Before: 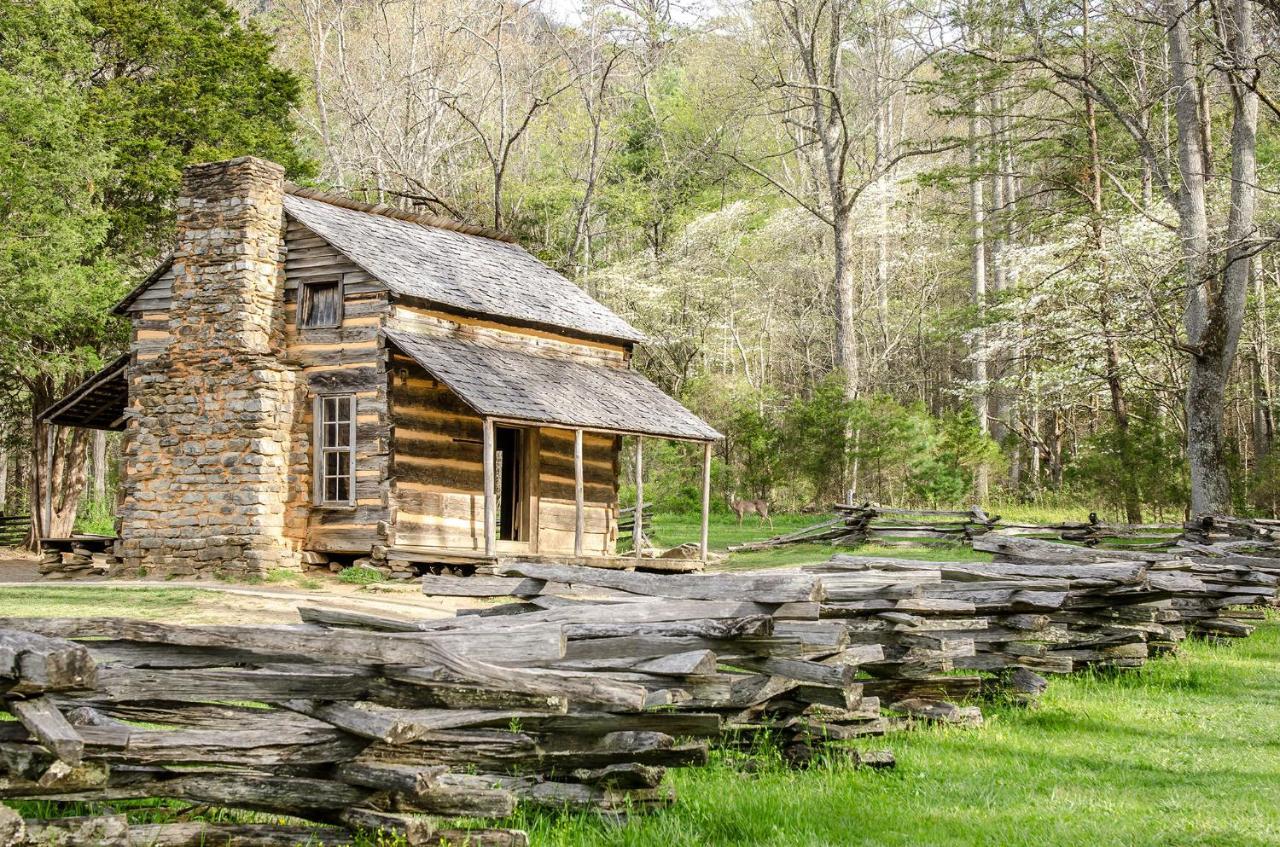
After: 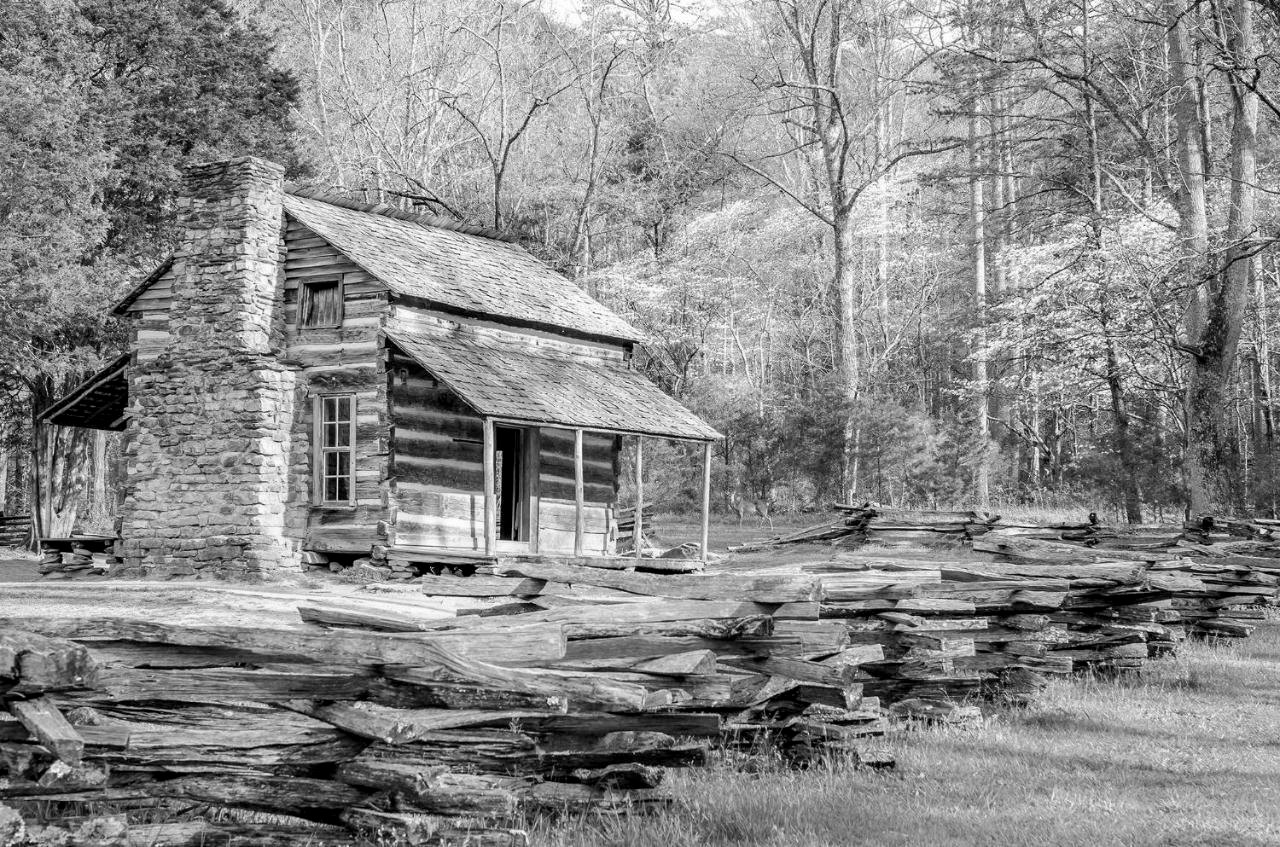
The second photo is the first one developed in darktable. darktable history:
monochrome: a 1.94, b -0.638
color balance rgb: shadows lift › chroma 2%, shadows lift › hue 217.2°, power › hue 60°, highlights gain › chroma 1%, highlights gain › hue 69.6°, global offset › luminance -0.5%, perceptual saturation grading › global saturation 15%, global vibrance 15%
